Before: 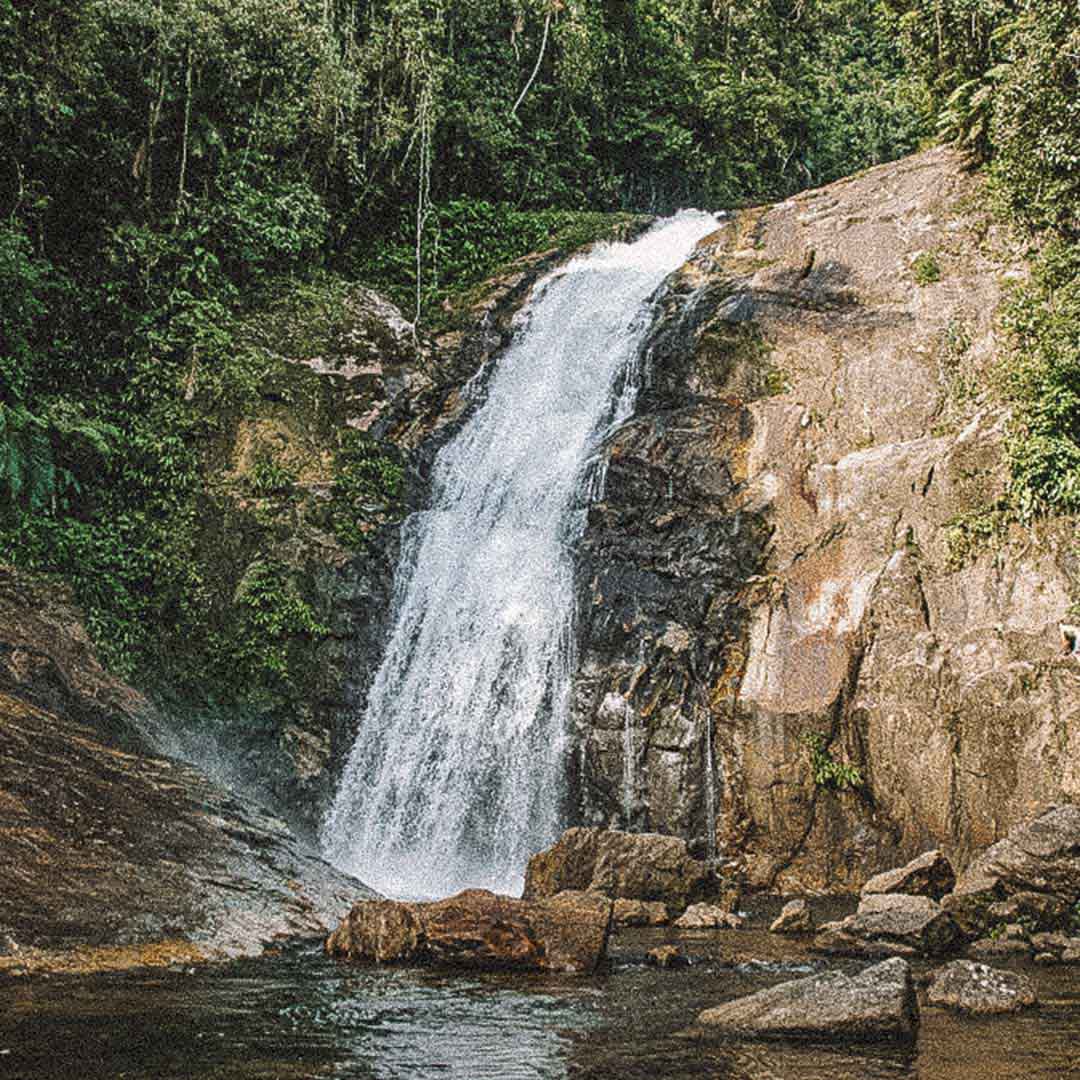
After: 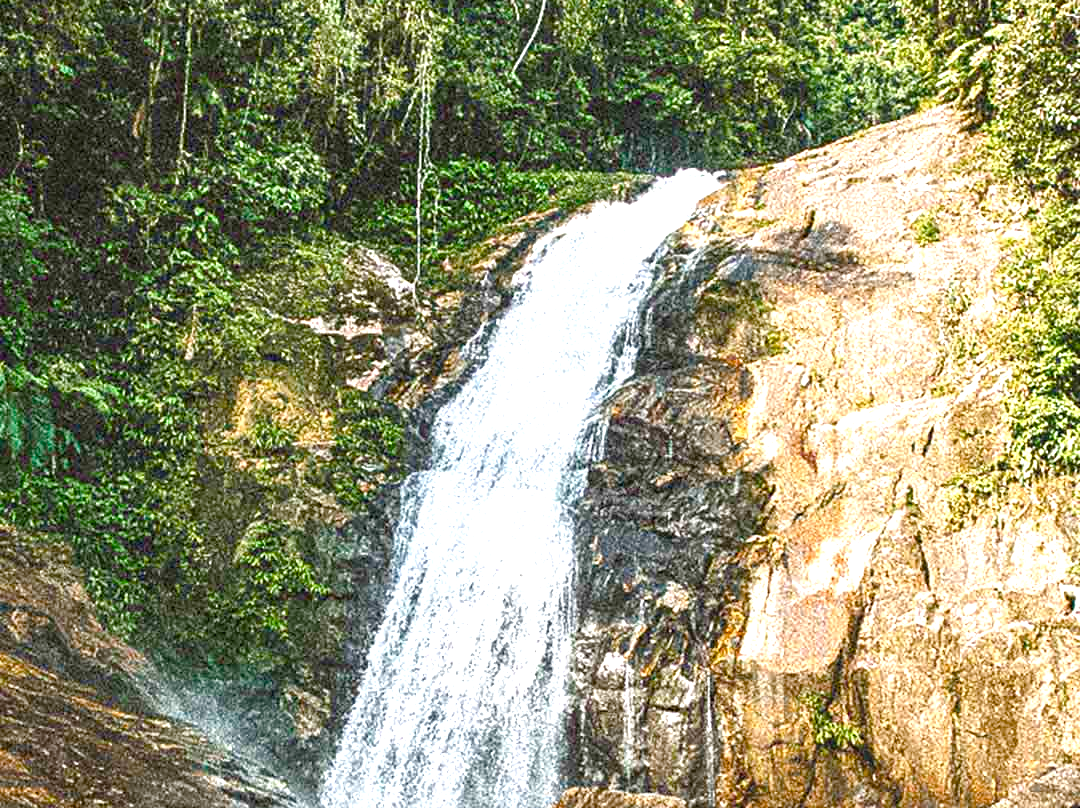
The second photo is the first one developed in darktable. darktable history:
crop: top 3.788%, bottom 21.342%
exposure: black level correction 0, exposure 1.199 EV, compensate highlight preservation false
color balance rgb: linear chroma grading › global chroma 9.149%, perceptual saturation grading › global saturation 20%, perceptual saturation grading › highlights -14.449%, perceptual saturation grading › shadows 49.589%
